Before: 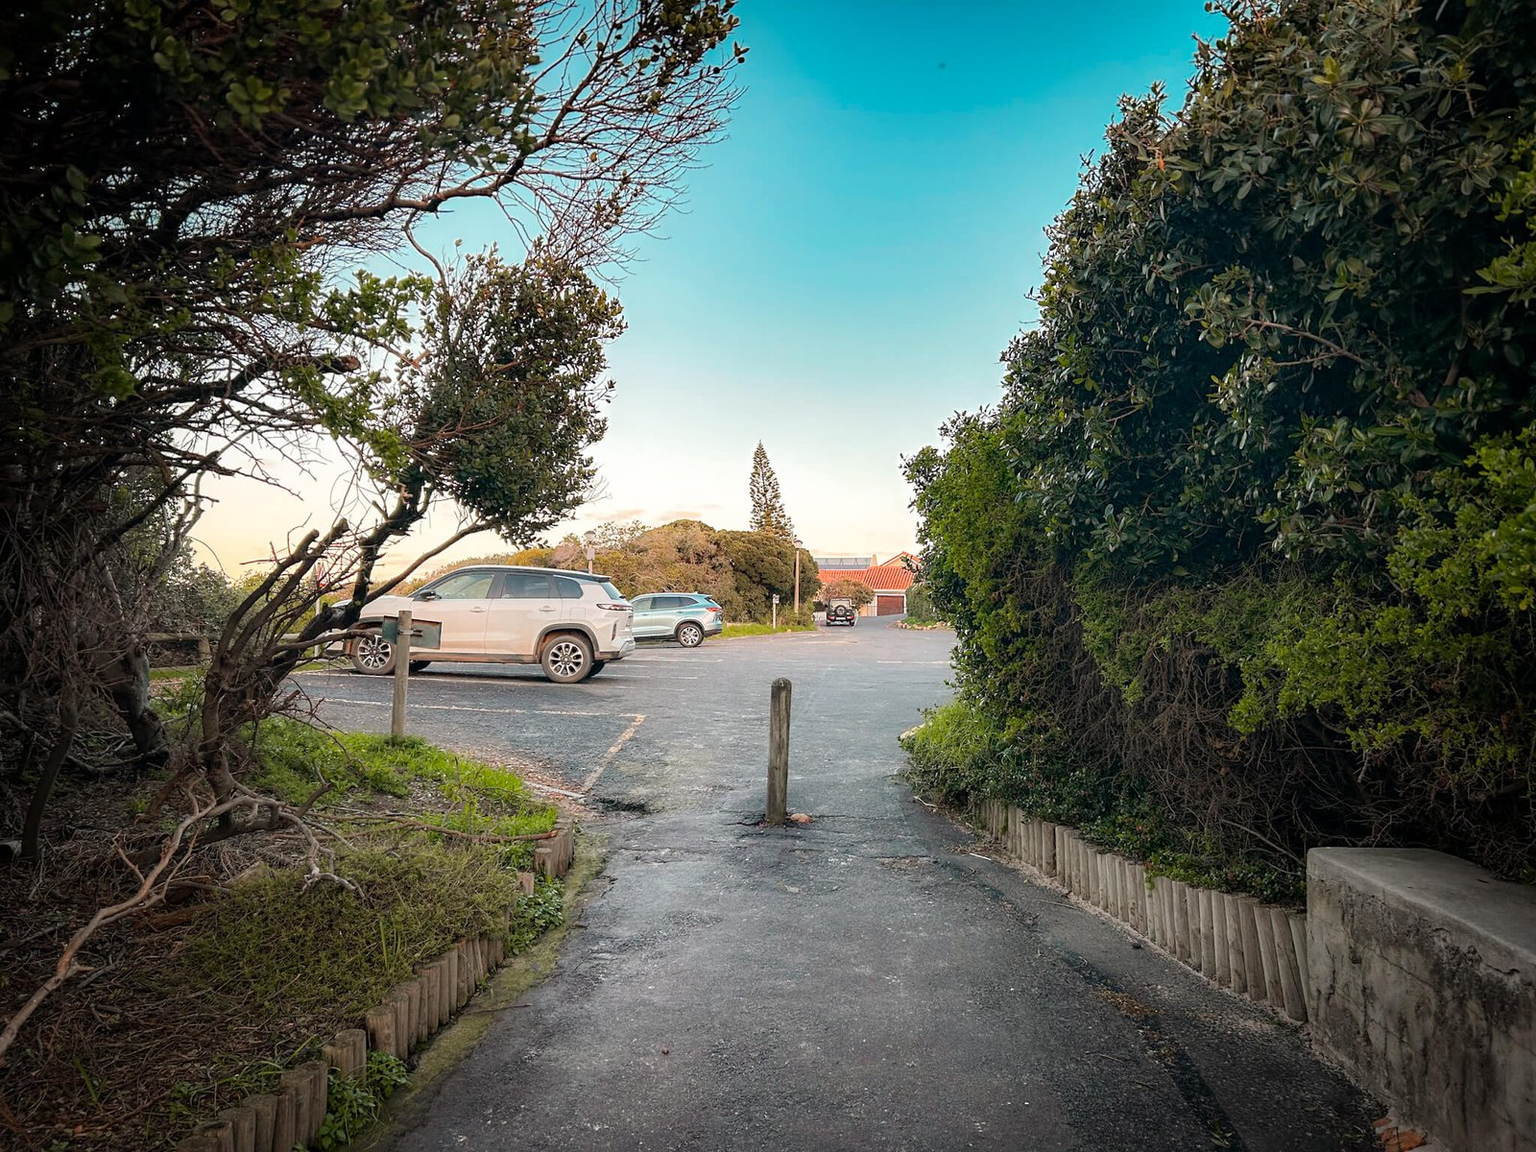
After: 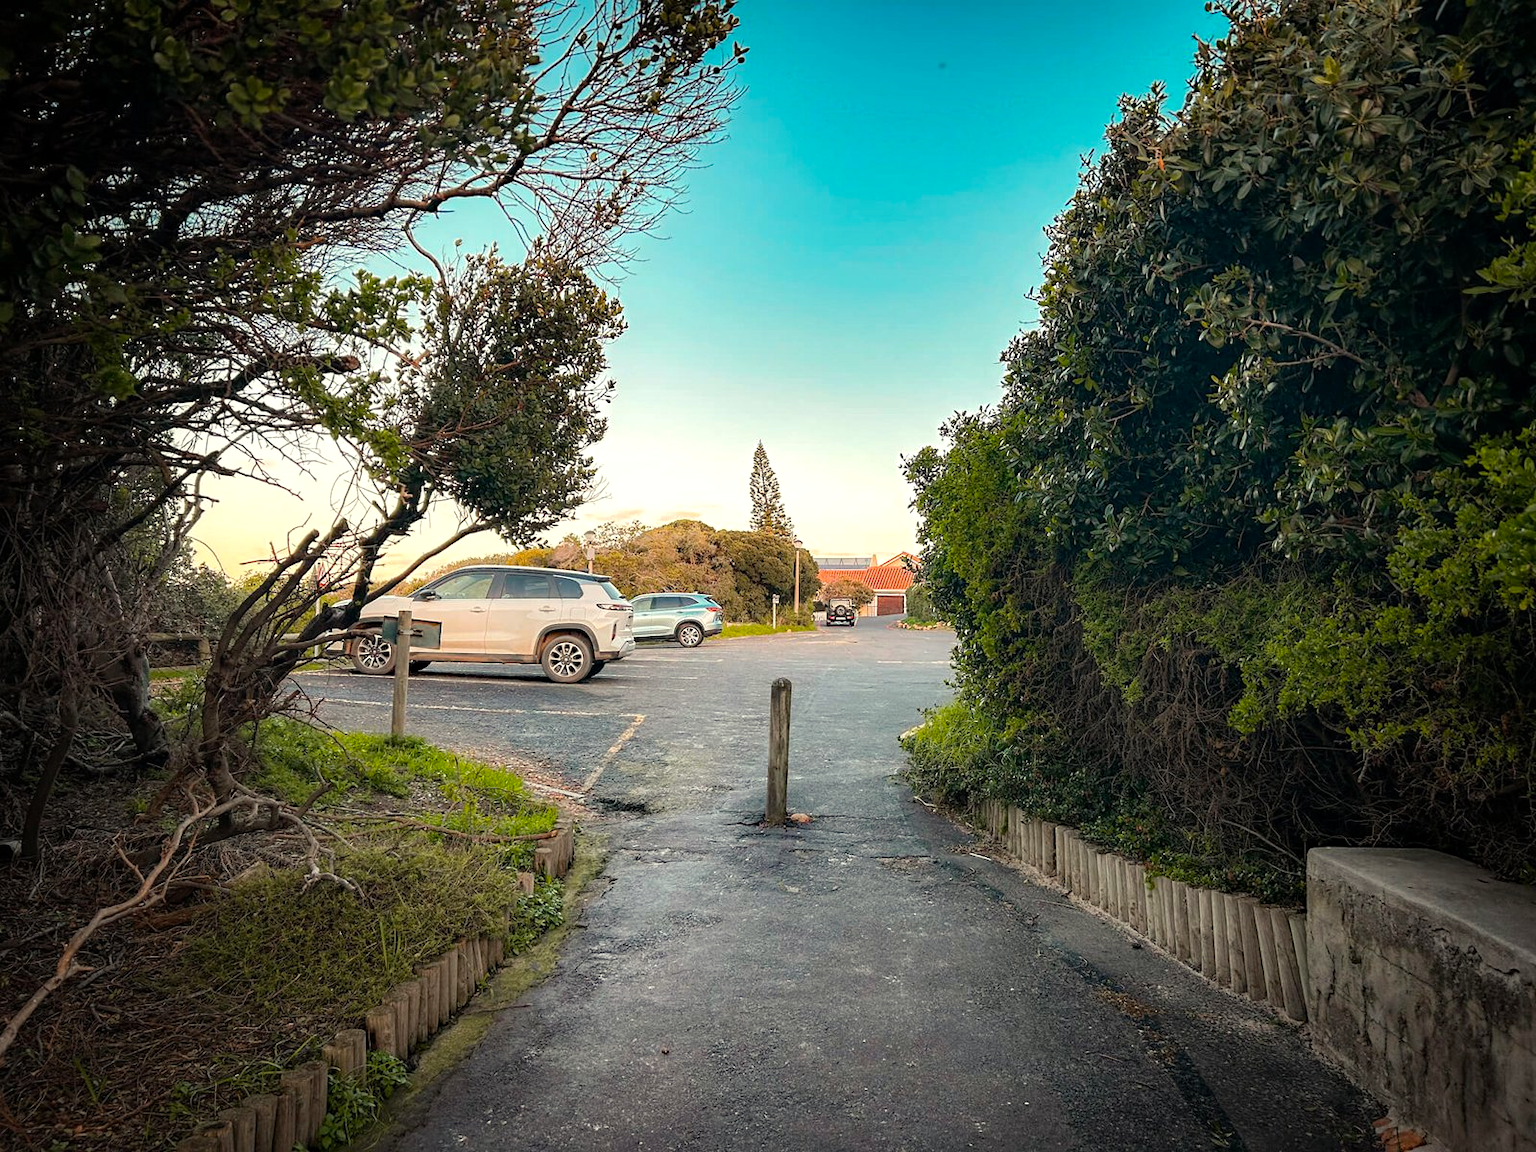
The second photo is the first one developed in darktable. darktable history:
color balance rgb: highlights gain › luminance 6.325%, highlights gain › chroma 2.539%, highlights gain › hue 91.37°, perceptual saturation grading › global saturation 9.61%, global vibrance 4.963%, contrast 3.097%
haze removal: compatibility mode true, adaptive false
